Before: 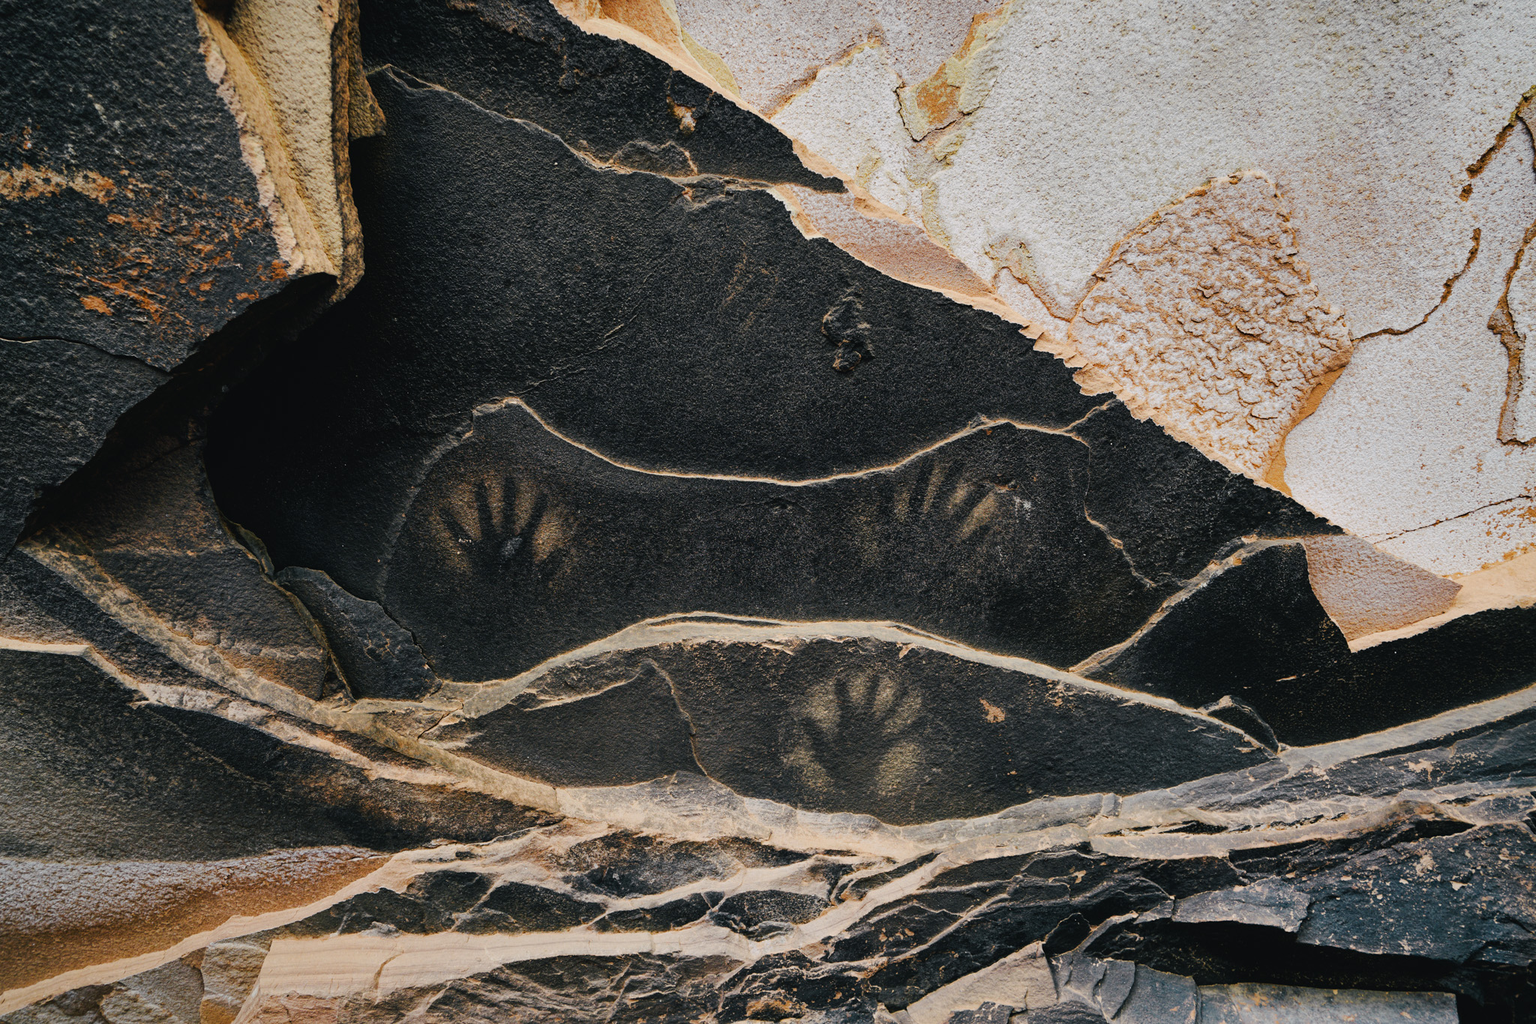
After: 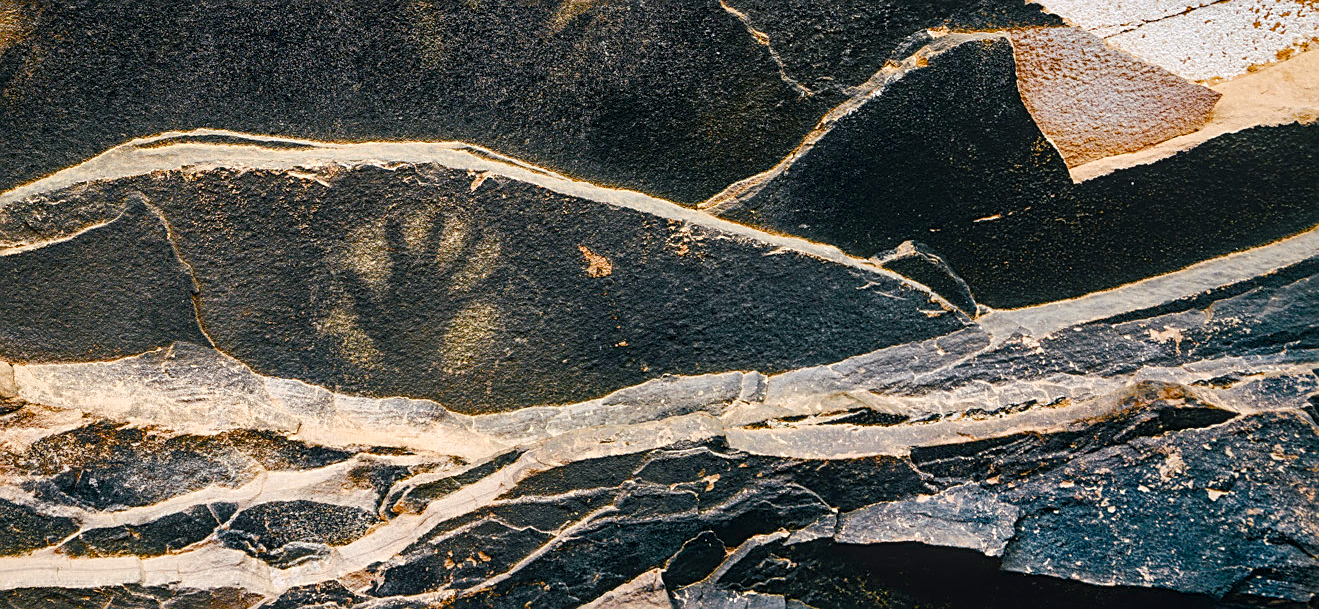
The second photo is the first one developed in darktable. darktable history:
sharpen: on, module defaults
exposure: black level correction 0.001, exposure 0.5 EV, compensate exposure bias true, compensate highlight preservation false
crop and rotate: left 35.562%, top 50.36%, bottom 4.986%
local contrast: on, module defaults
color balance rgb: perceptual saturation grading › global saturation 34.675%, perceptual saturation grading › highlights -29.946%, perceptual saturation grading › shadows 35.89%, global vibrance 6.83%, saturation formula JzAzBz (2021)
